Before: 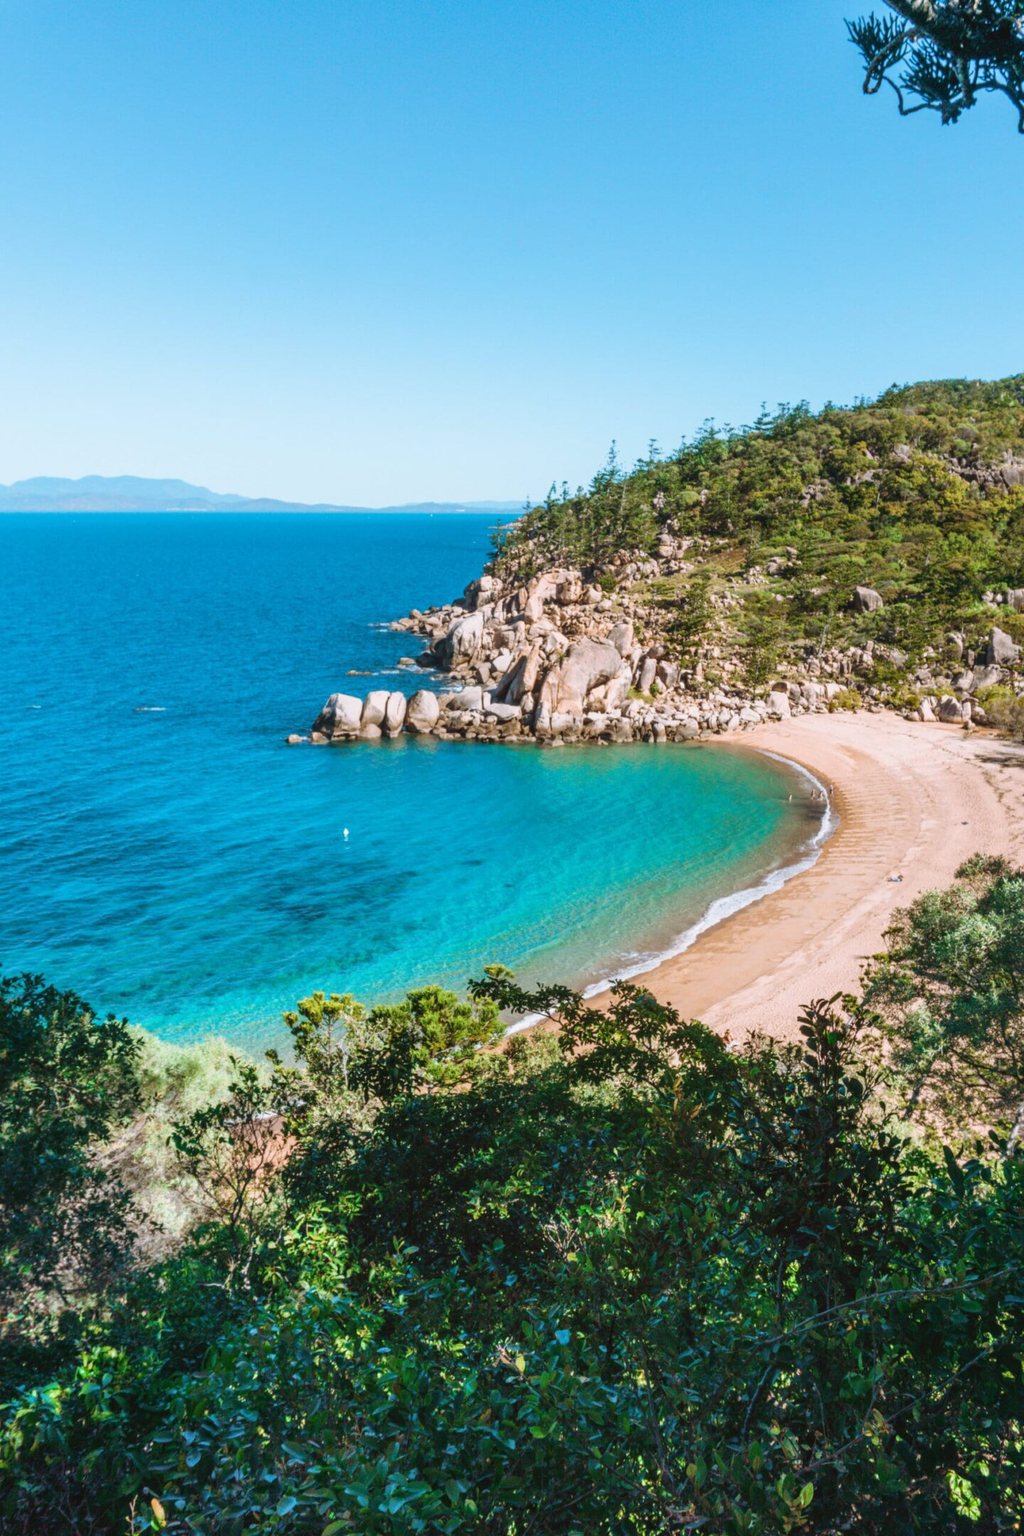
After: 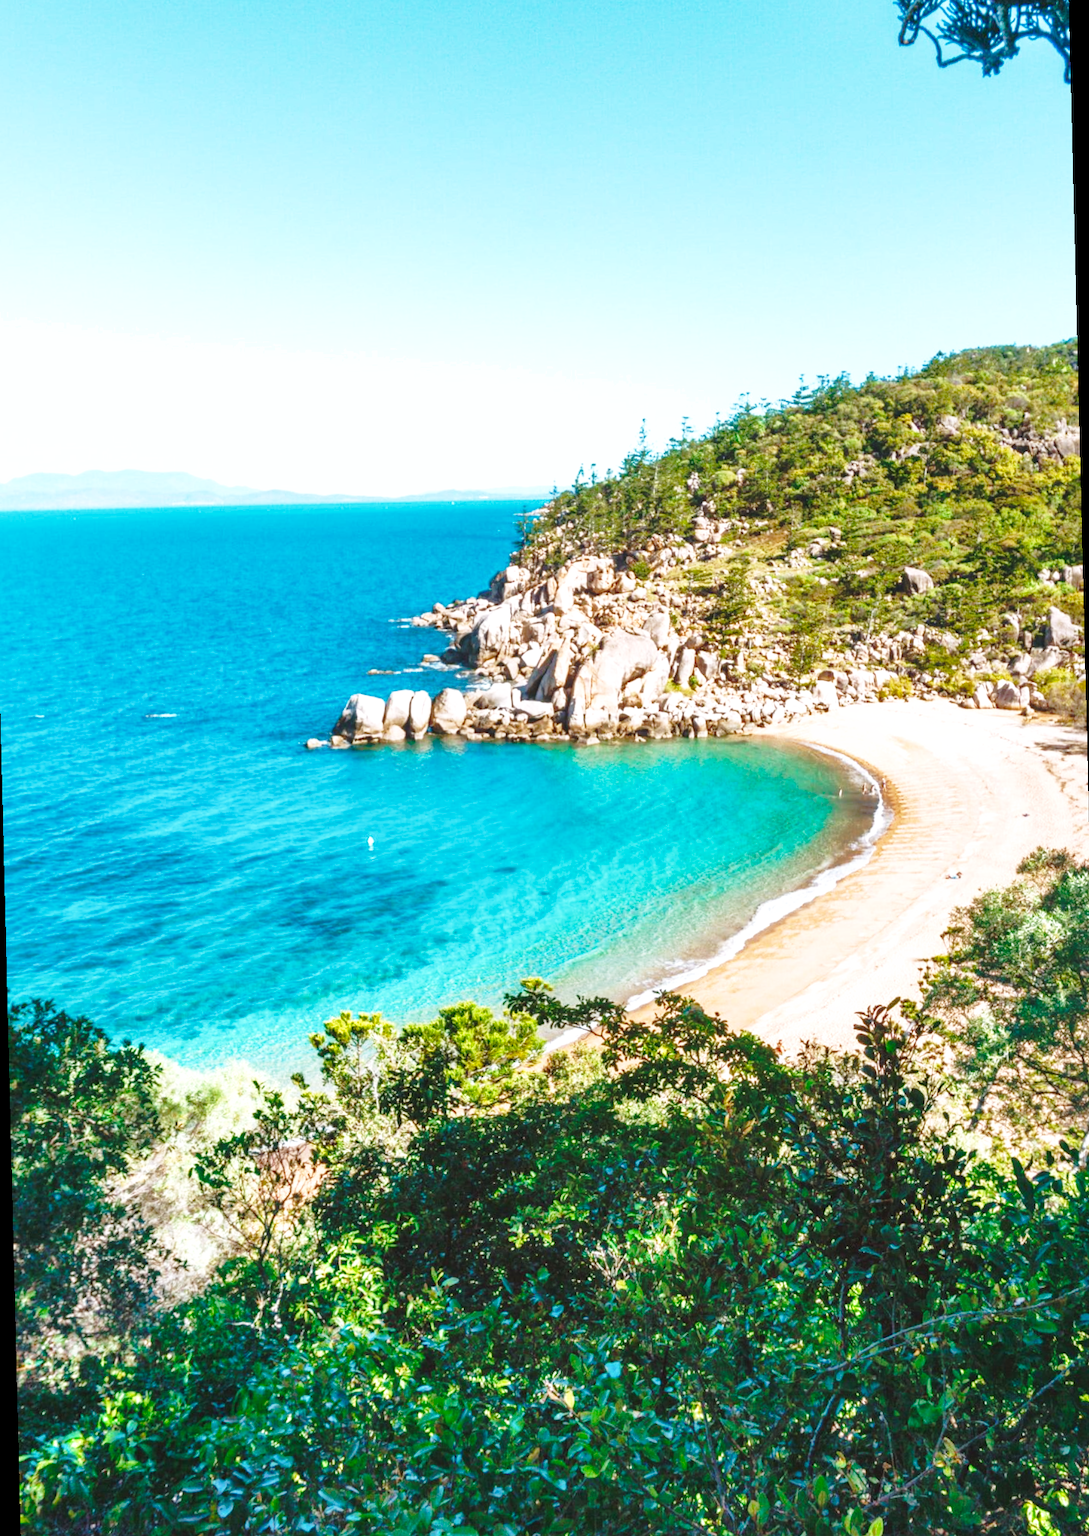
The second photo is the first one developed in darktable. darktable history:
base curve: curves: ch0 [(0, 0) (0.036, 0.037) (0.121, 0.228) (0.46, 0.76) (0.859, 0.983) (1, 1)], preserve colors none
rotate and perspective: rotation -1.42°, crop left 0.016, crop right 0.984, crop top 0.035, crop bottom 0.965
exposure: exposure 0.493 EV, compensate highlight preservation false
shadows and highlights: on, module defaults
